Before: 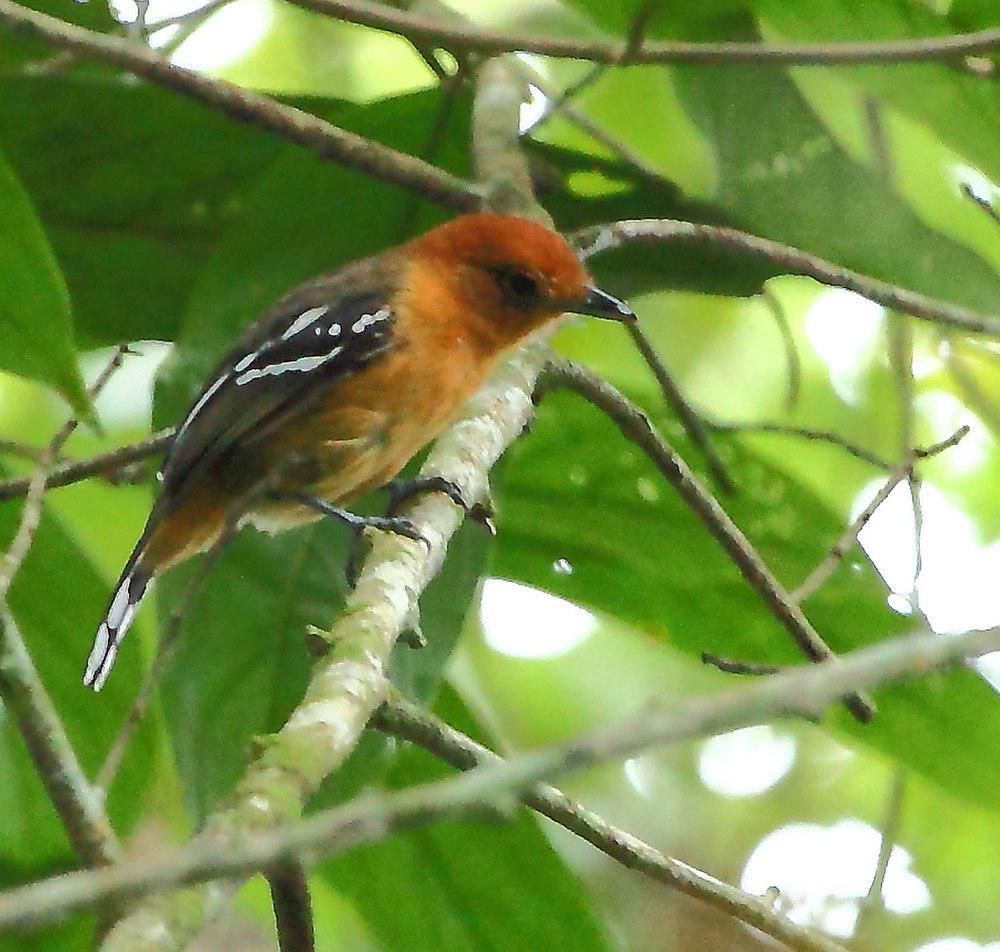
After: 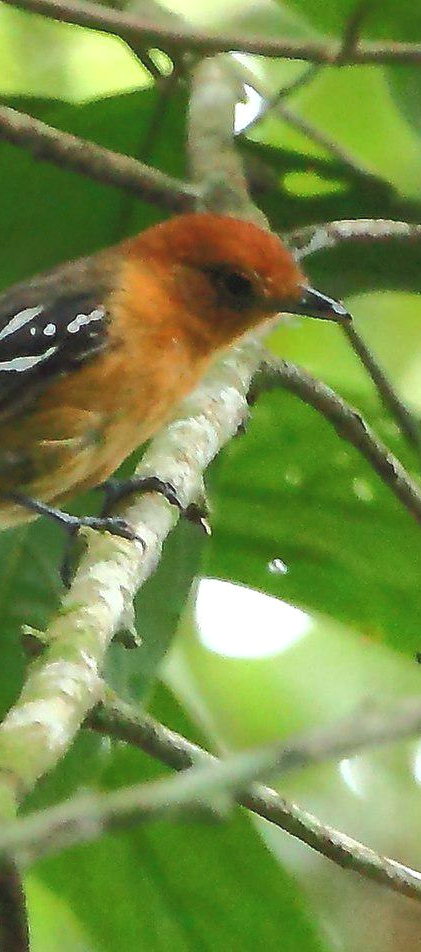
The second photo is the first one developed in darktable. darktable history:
exposure: black level correction -0.005, exposure 0.054 EV, compensate highlight preservation false
crop: left 28.583%, right 29.231%
